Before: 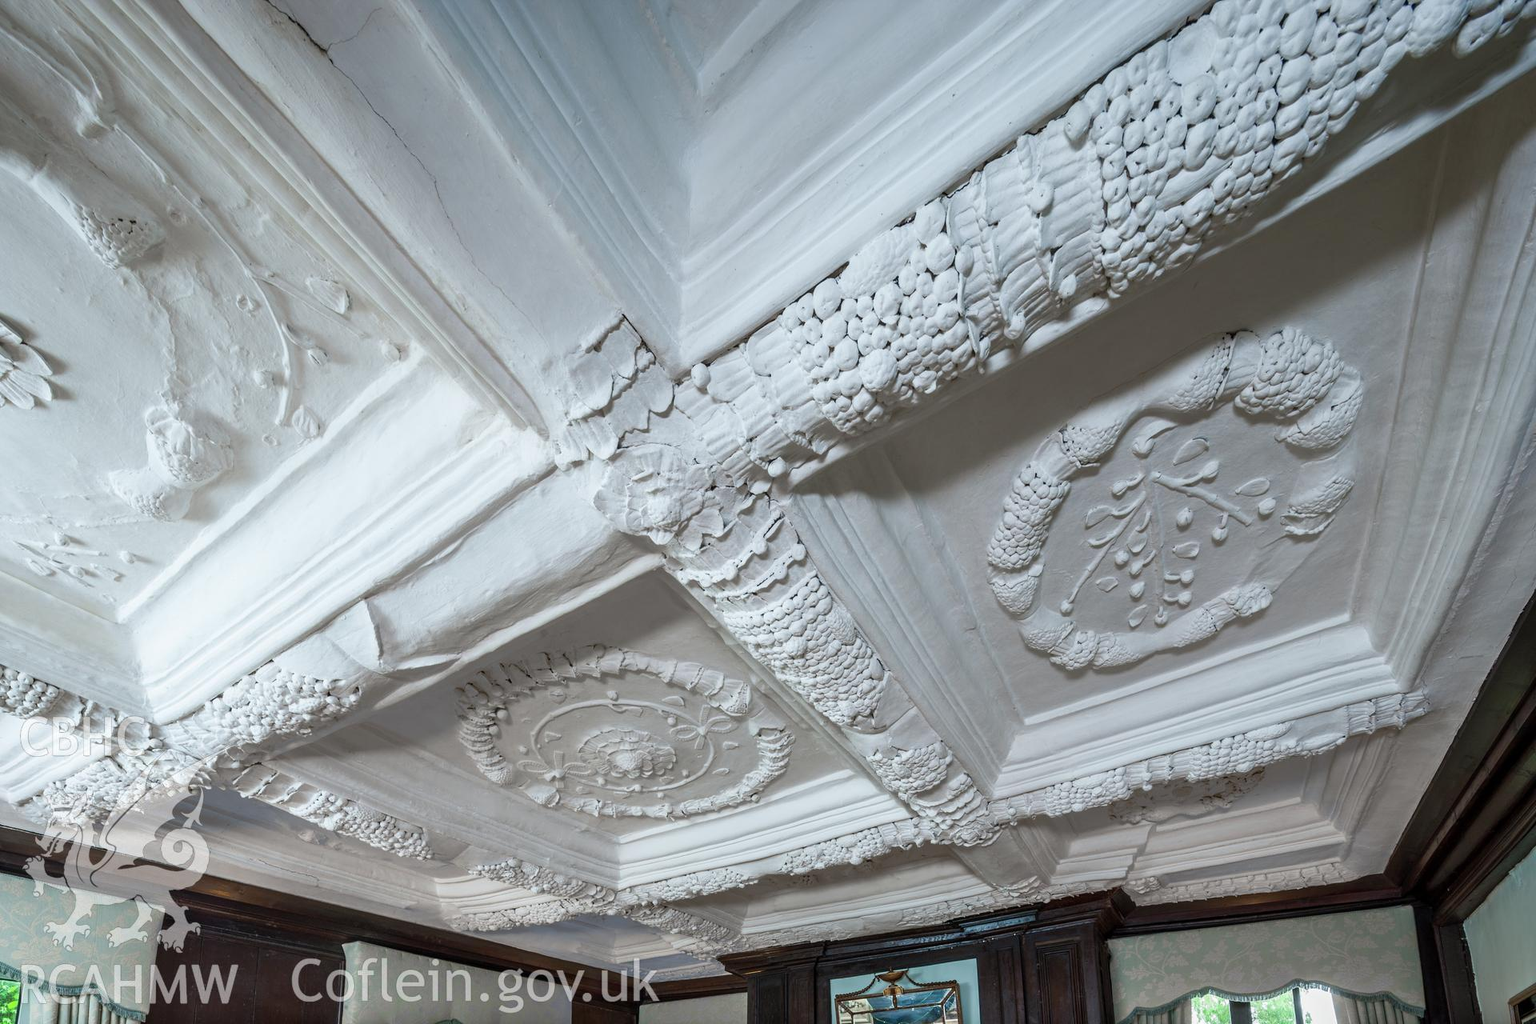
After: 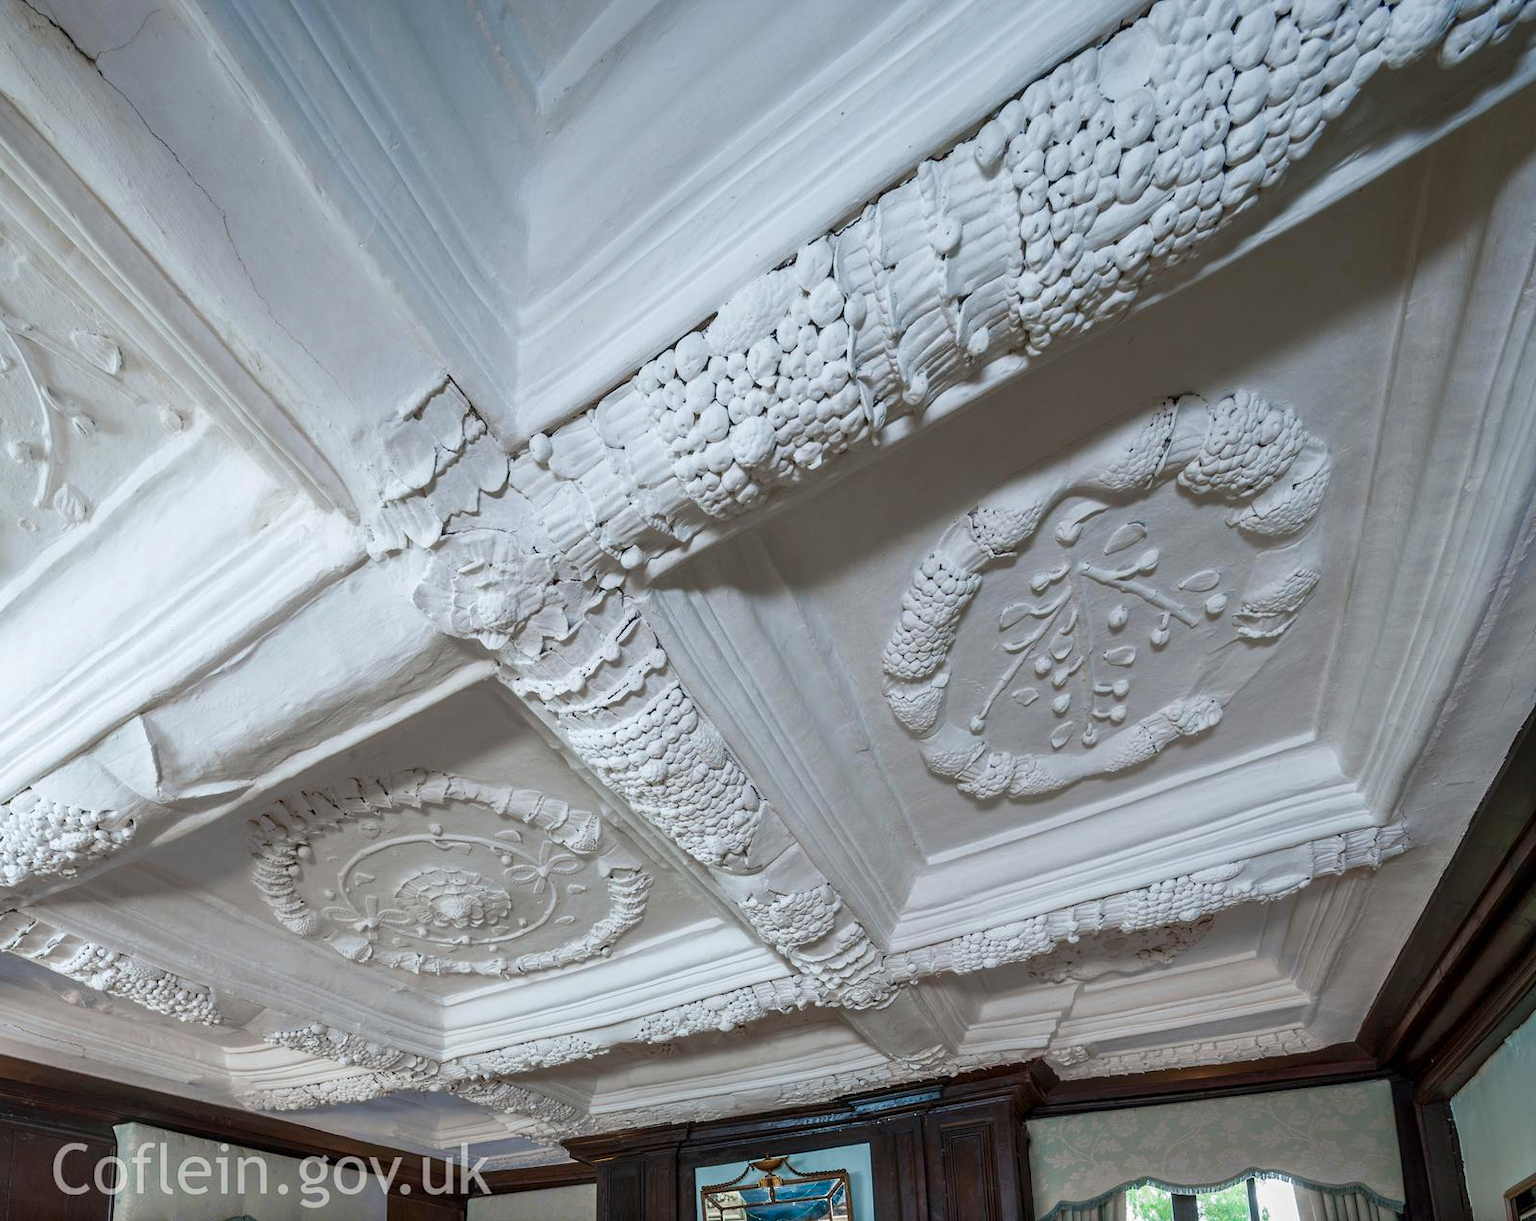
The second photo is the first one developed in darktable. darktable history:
crop: left 16.145%
color balance rgb: linear chroma grading › shadows 19.44%, linear chroma grading › highlights 3.42%, linear chroma grading › mid-tones 10.16%
